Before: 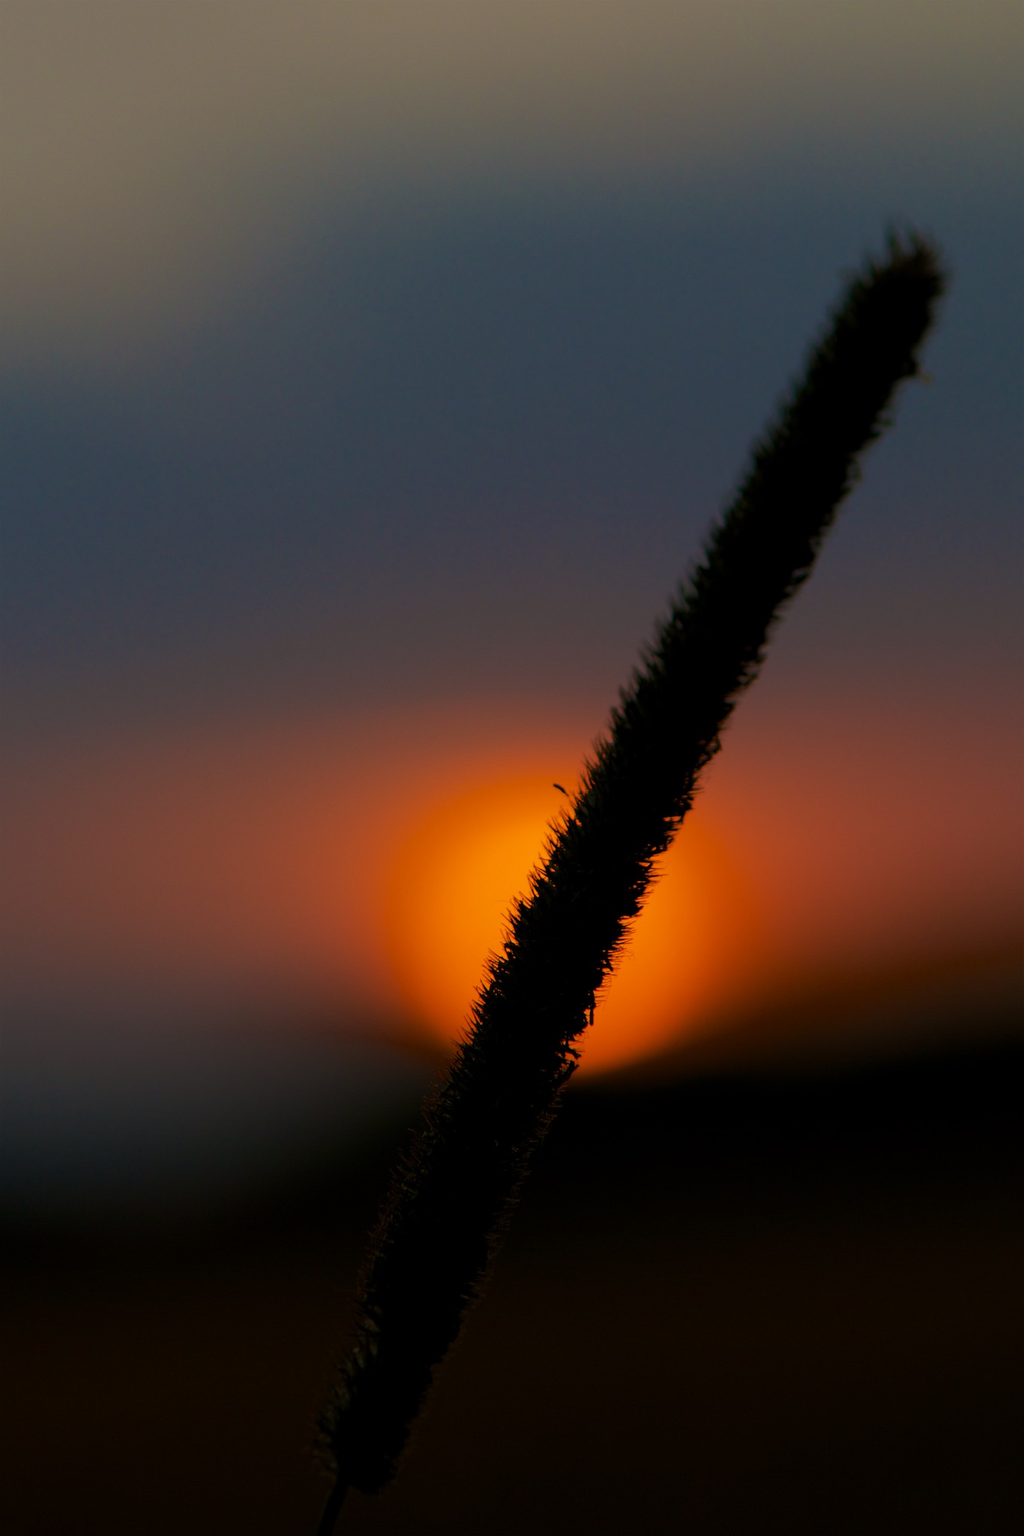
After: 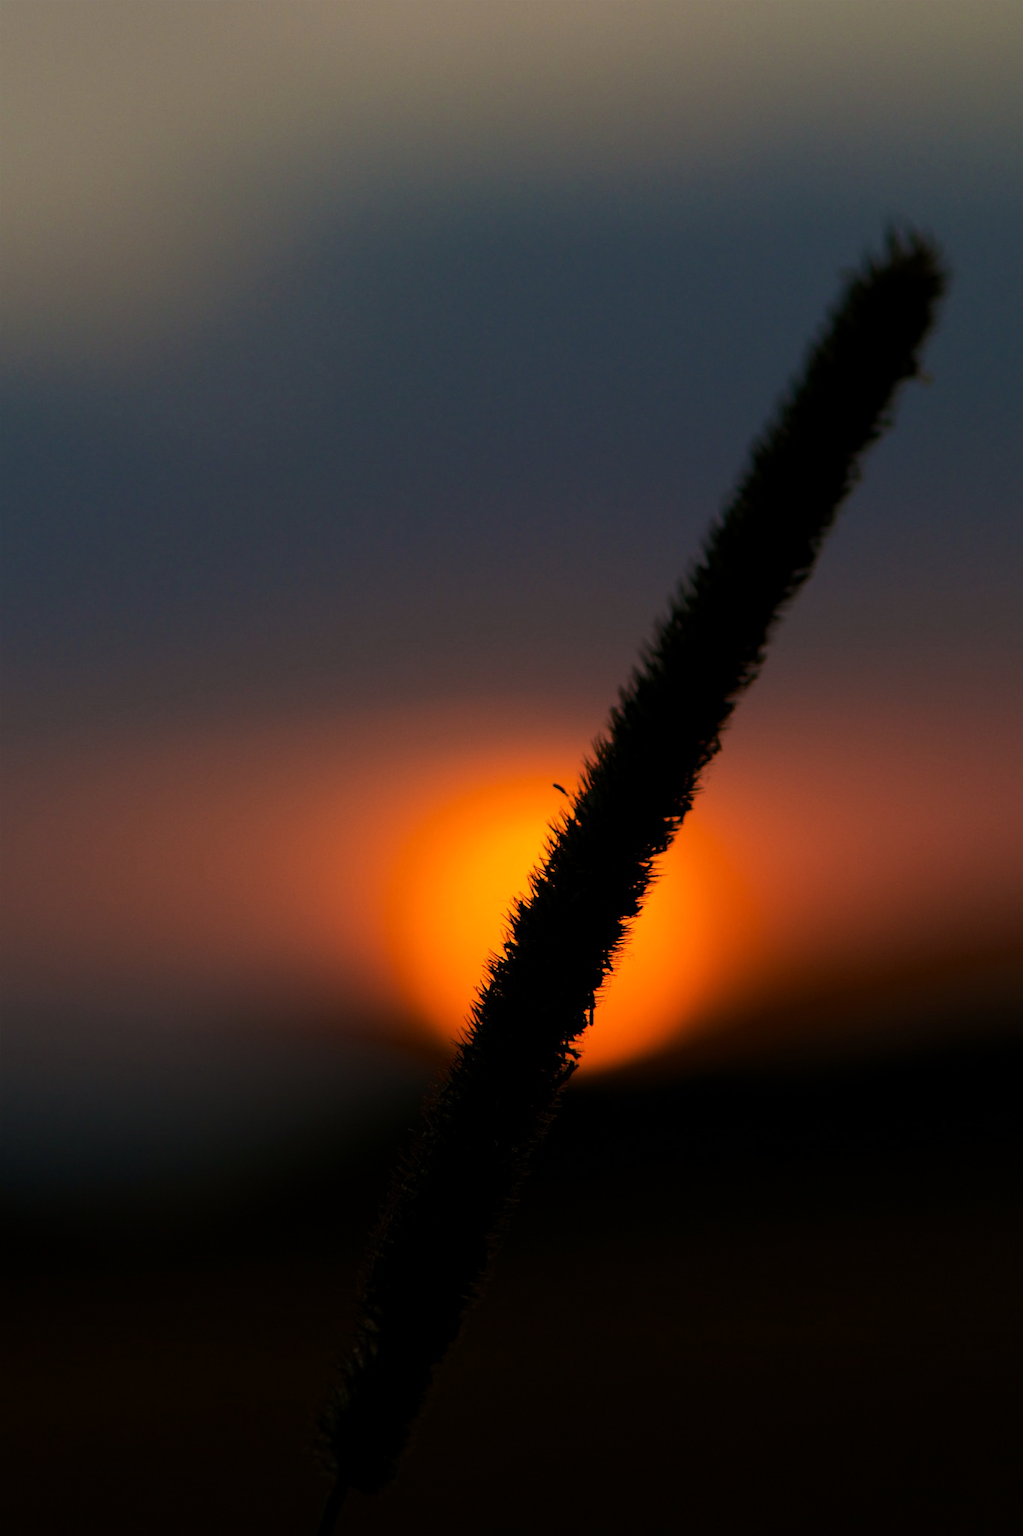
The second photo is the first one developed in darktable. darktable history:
tone equalizer: -8 EV -0.786 EV, -7 EV -0.72 EV, -6 EV -0.611 EV, -5 EV -0.409 EV, -3 EV 0.393 EV, -2 EV 0.6 EV, -1 EV 0.674 EV, +0 EV 0.761 EV, edges refinement/feathering 500, mask exposure compensation -1.57 EV, preserve details no
